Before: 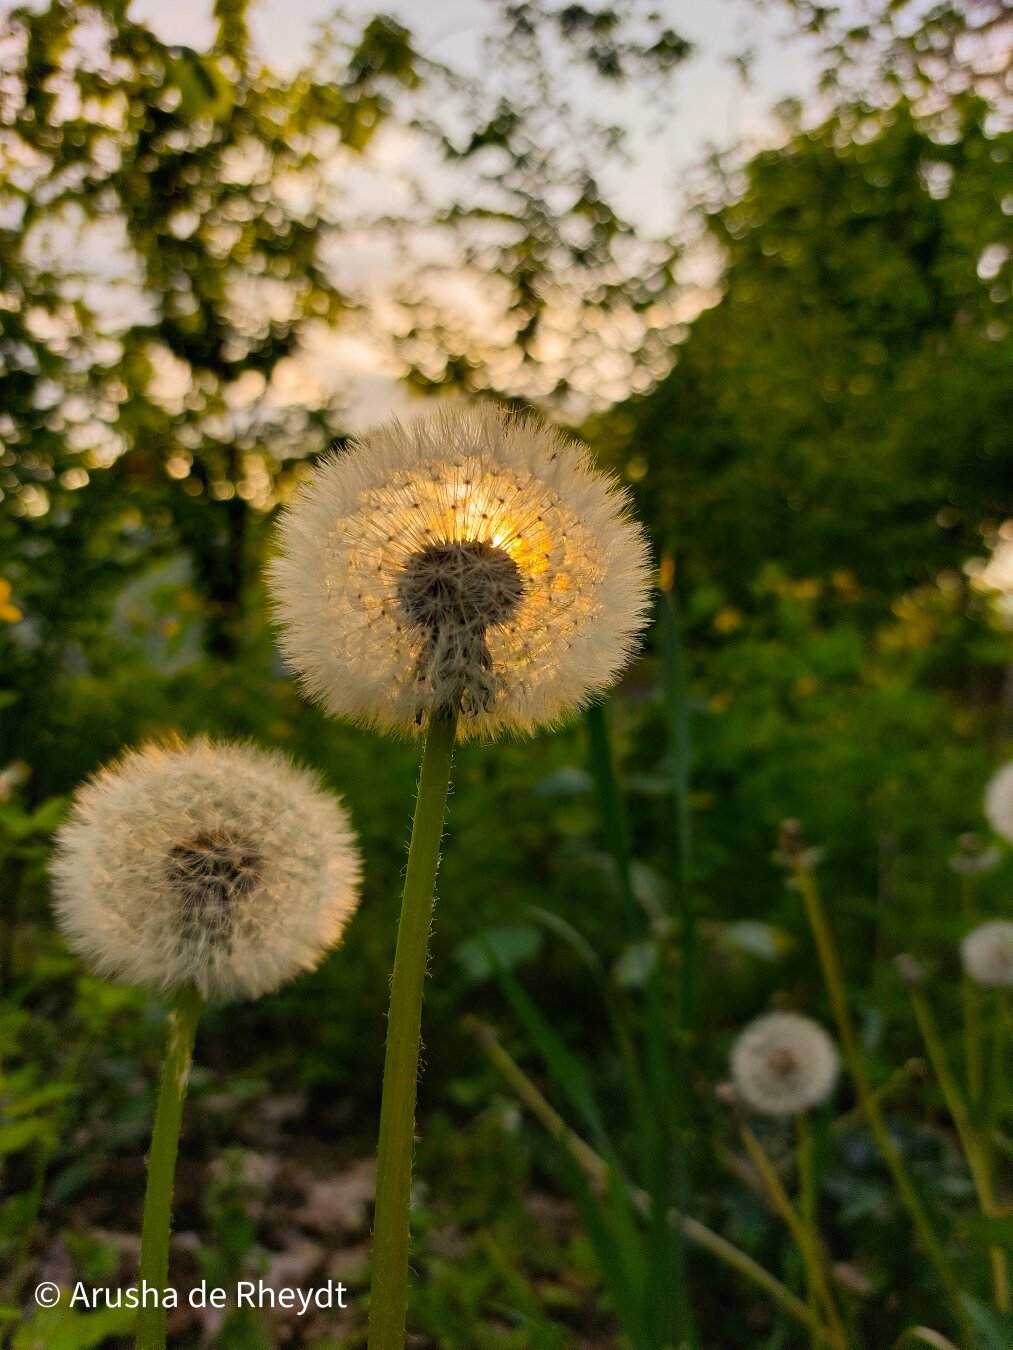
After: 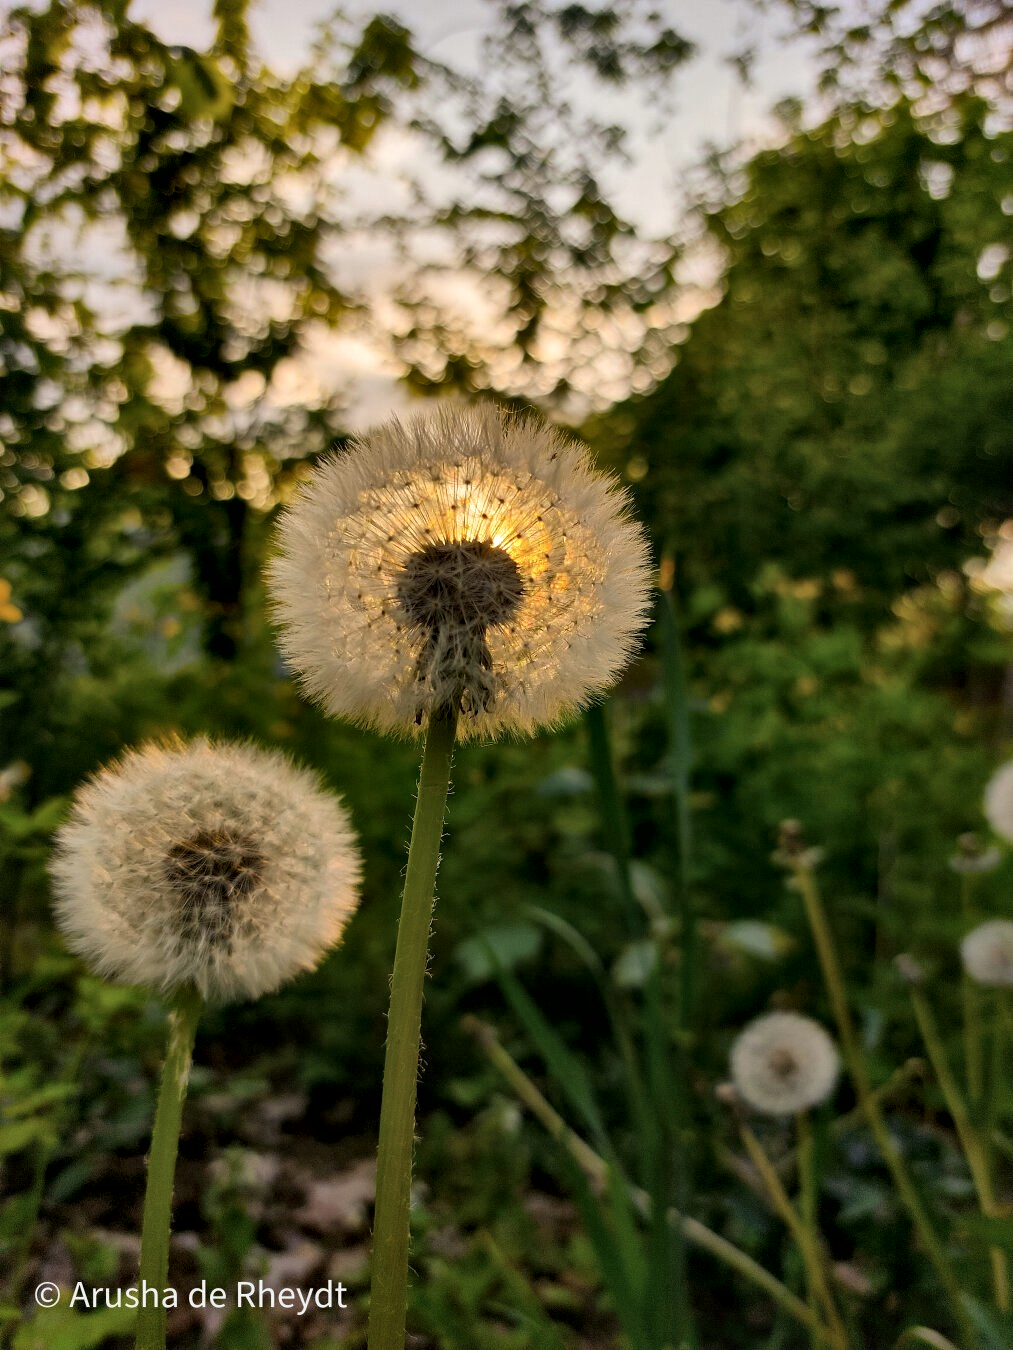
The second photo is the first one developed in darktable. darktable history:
local contrast: mode bilateral grid, contrast 20, coarseness 50, detail 178%, midtone range 0.2
contrast brightness saturation: contrast -0.079, brightness -0.039, saturation -0.111
